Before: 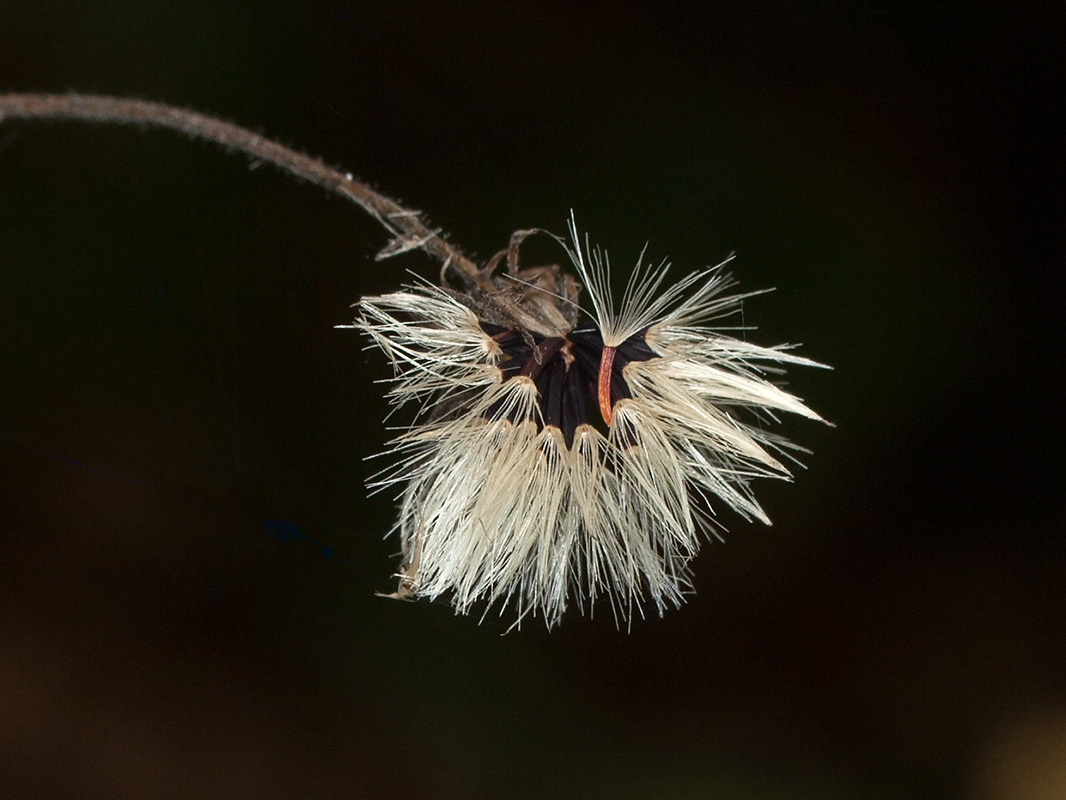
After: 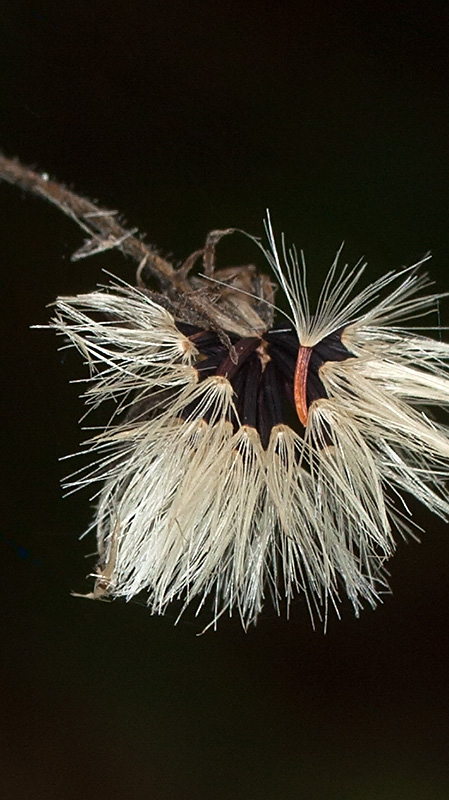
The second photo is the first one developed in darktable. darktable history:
sharpen: amount 0.2
crop: left 28.583%, right 29.231%
